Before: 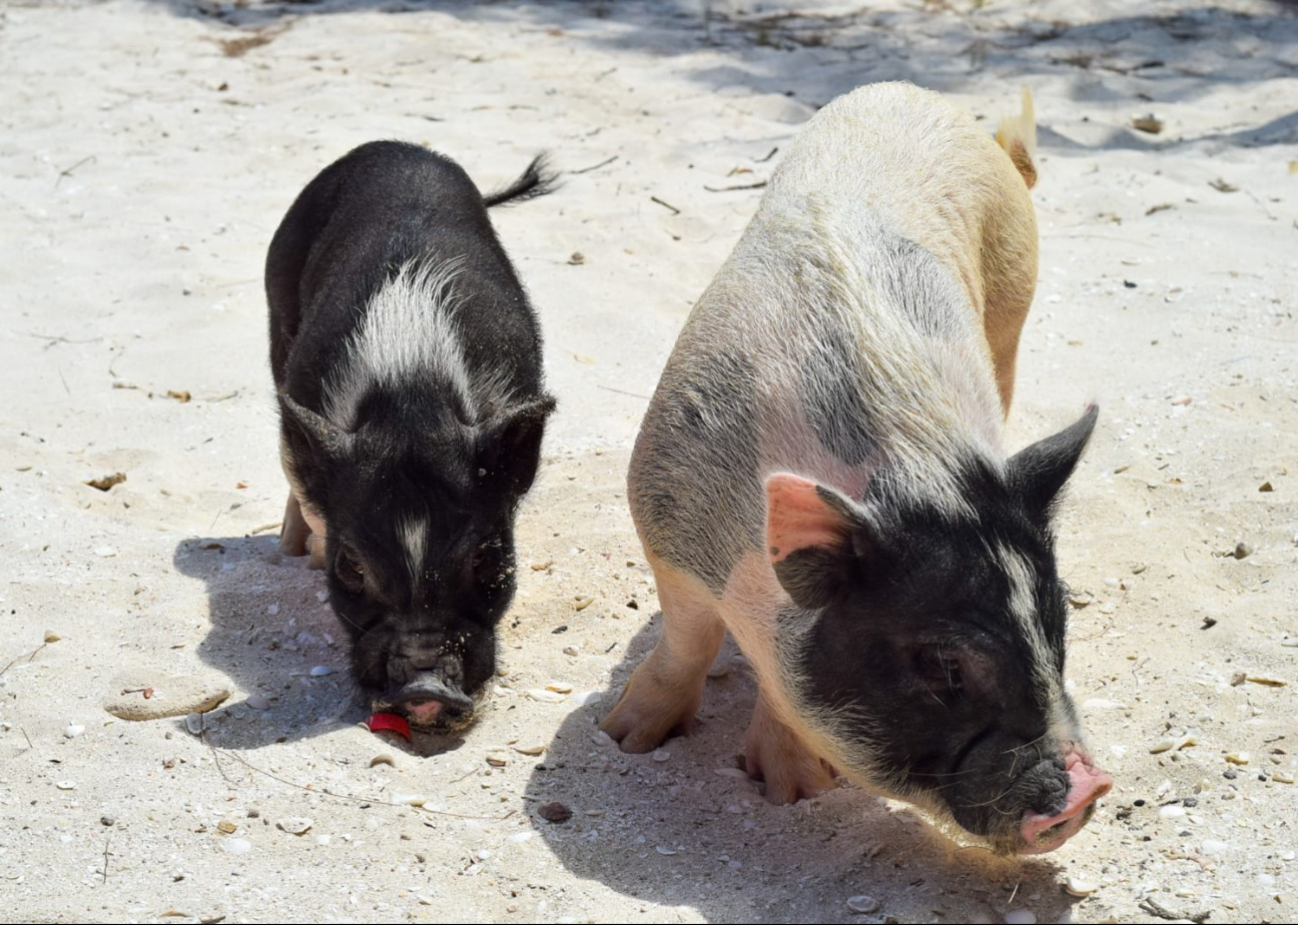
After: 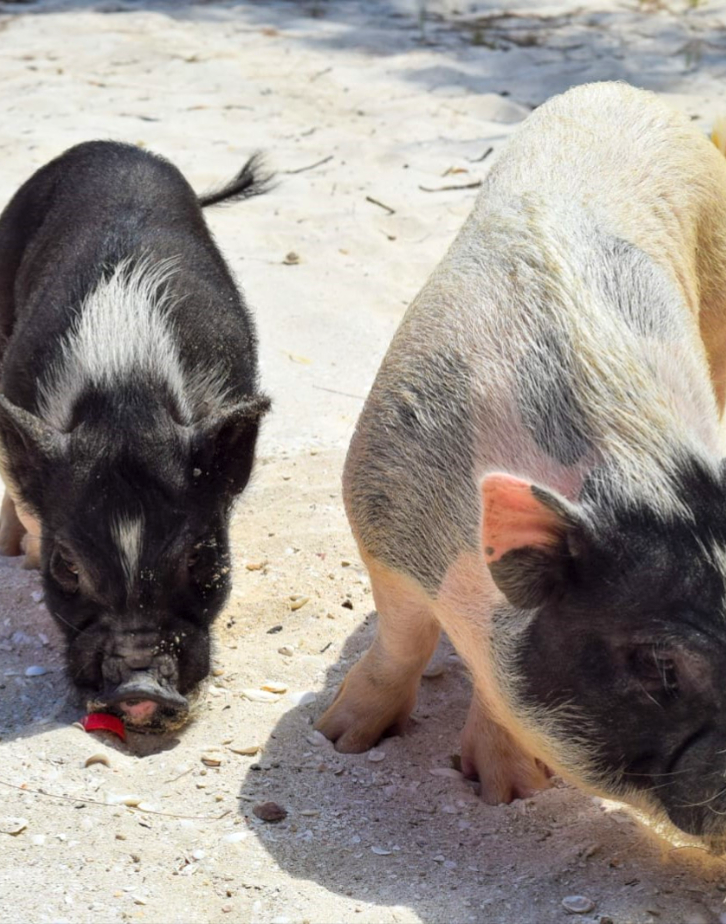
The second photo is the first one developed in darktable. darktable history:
contrast brightness saturation: brightness 0.094, saturation 0.194
crop: left 22.014%, right 22.051%, bottom 0.015%
local contrast: mode bilateral grid, contrast 20, coarseness 50, detail 120%, midtone range 0.2
